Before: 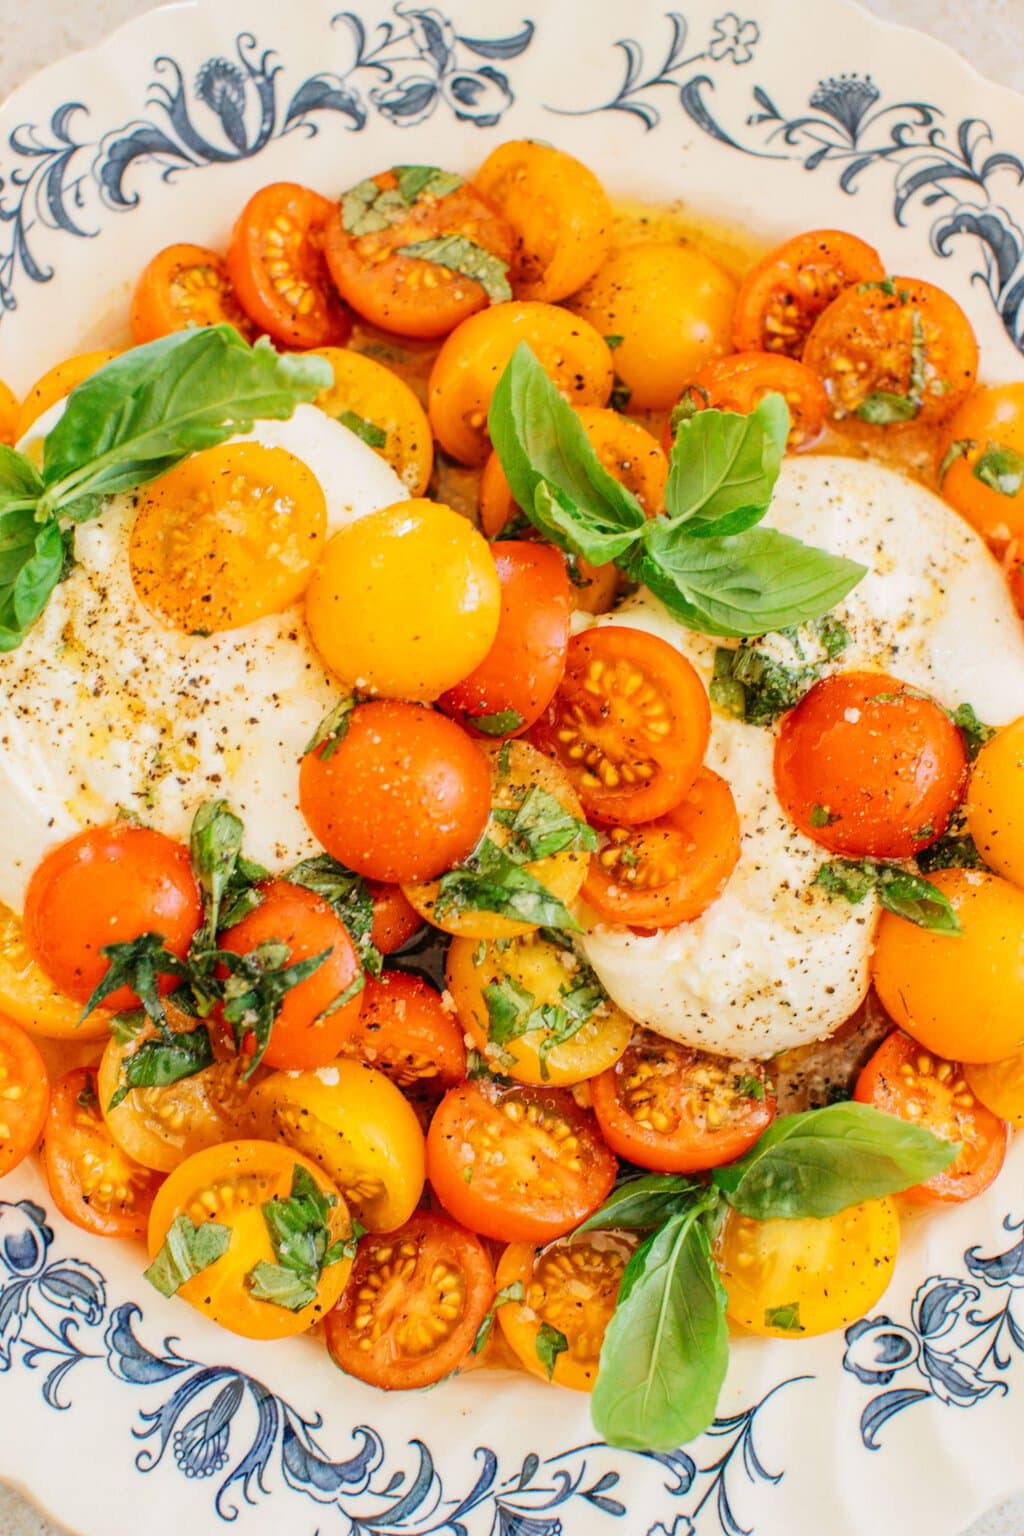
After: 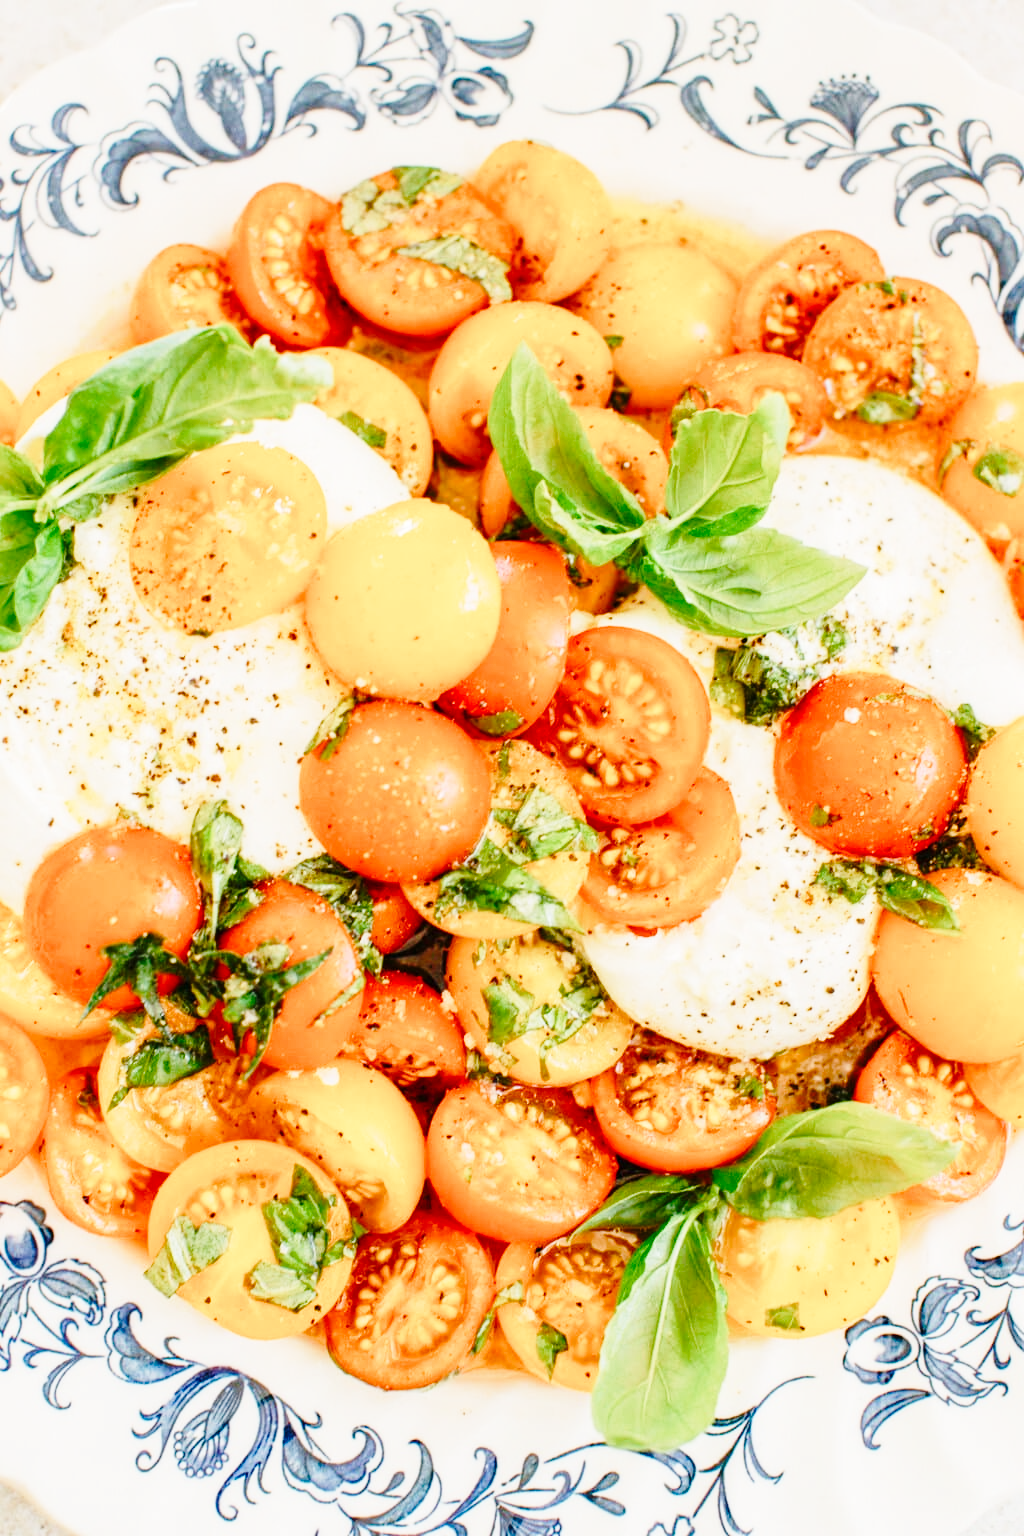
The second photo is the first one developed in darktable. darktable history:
color balance rgb: perceptual saturation grading › global saturation 20%, perceptual saturation grading › highlights -49.031%, perceptual saturation grading › shadows 25.33%
contrast brightness saturation: saturation -0.057
base curve: curves: ch0 [(0, 0) (0.028, 0.03) (0.121, 0.232) (0.46, 0.748) (0.859, 0.968) (1, 1)], preserve colors none
